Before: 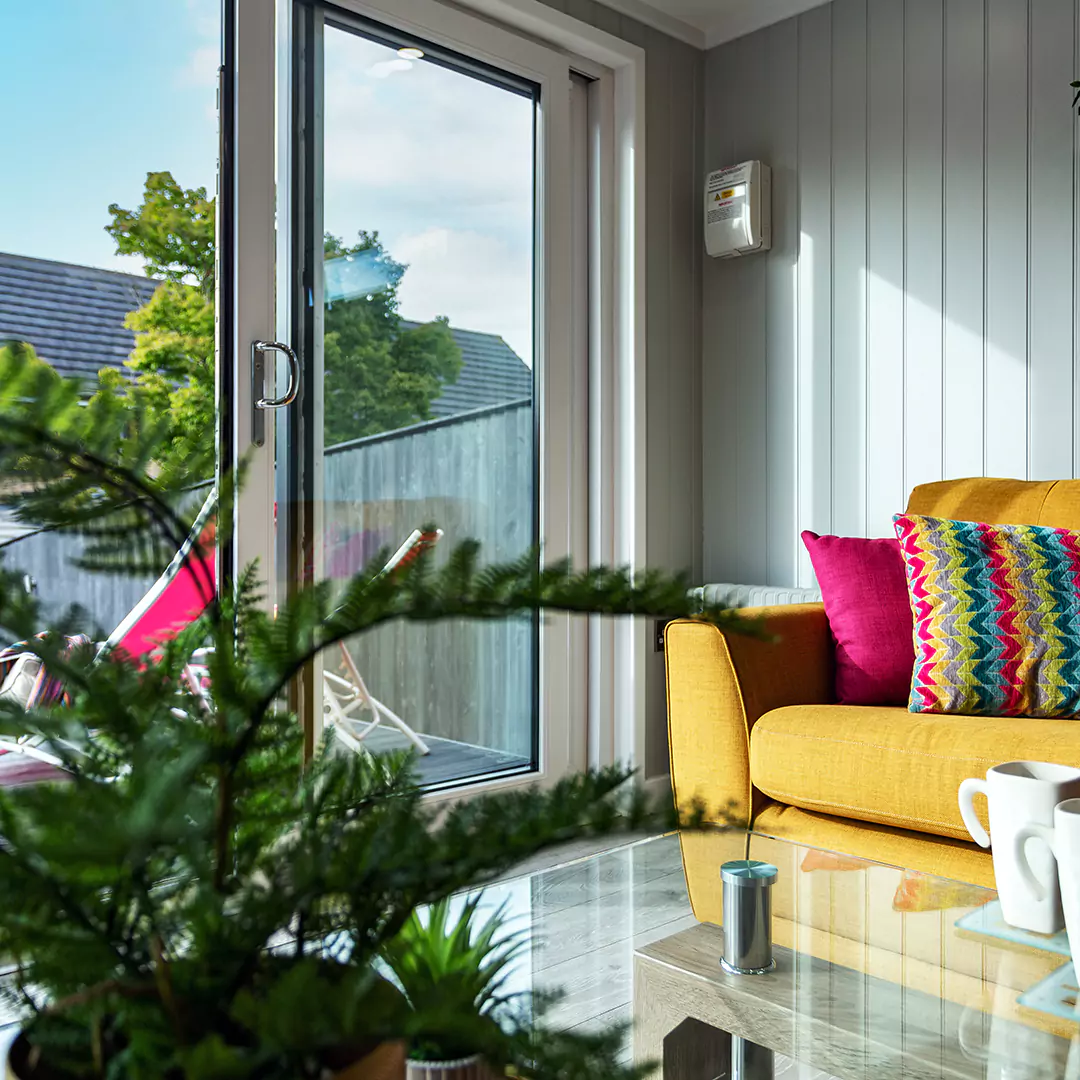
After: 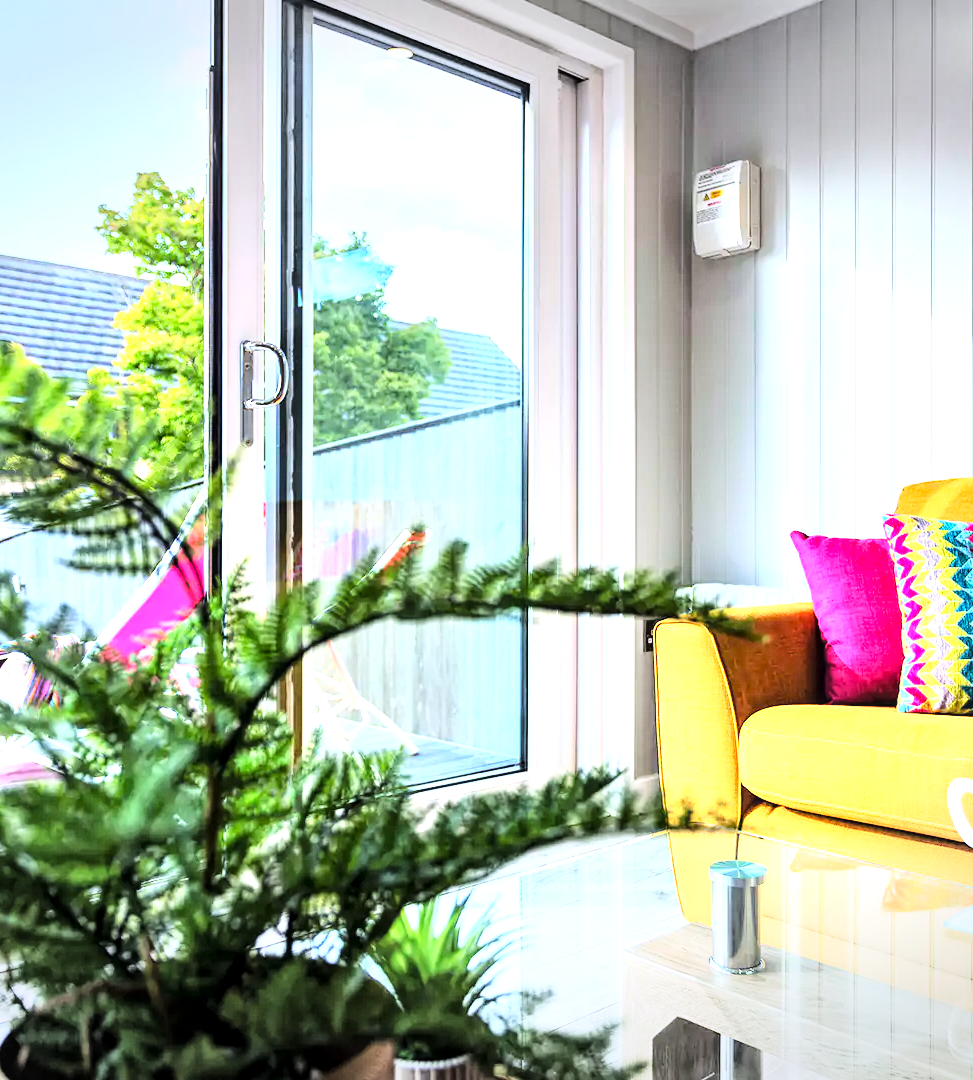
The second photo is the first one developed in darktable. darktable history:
crop and rotate: left 1.088%, right 8.807%
white balance: red 1.004, blue 1.096
tone curve: curves: ch0 [(0, 0) (0.004, 0.001) (0.133, 0.112) (0.325, 0.362) (0.832, 0.893) (1, 1)], color space Lab, linked channels, preserve colors none
exposure: exposure 1.089 EV, compensate highlight preservation false
base curve: curves: ch0 [(0, 0) (0.028, 0.03) (0.121, 0.232) (0.46, 0.748) (0.859, 0.968) (1, 1)]
local contrast: highlights 99%, shadows 86%, detail 160%, midtone range 0.2
vignetting: fall-off start 100%, brightness -0.282, width/height ratio 1.31
